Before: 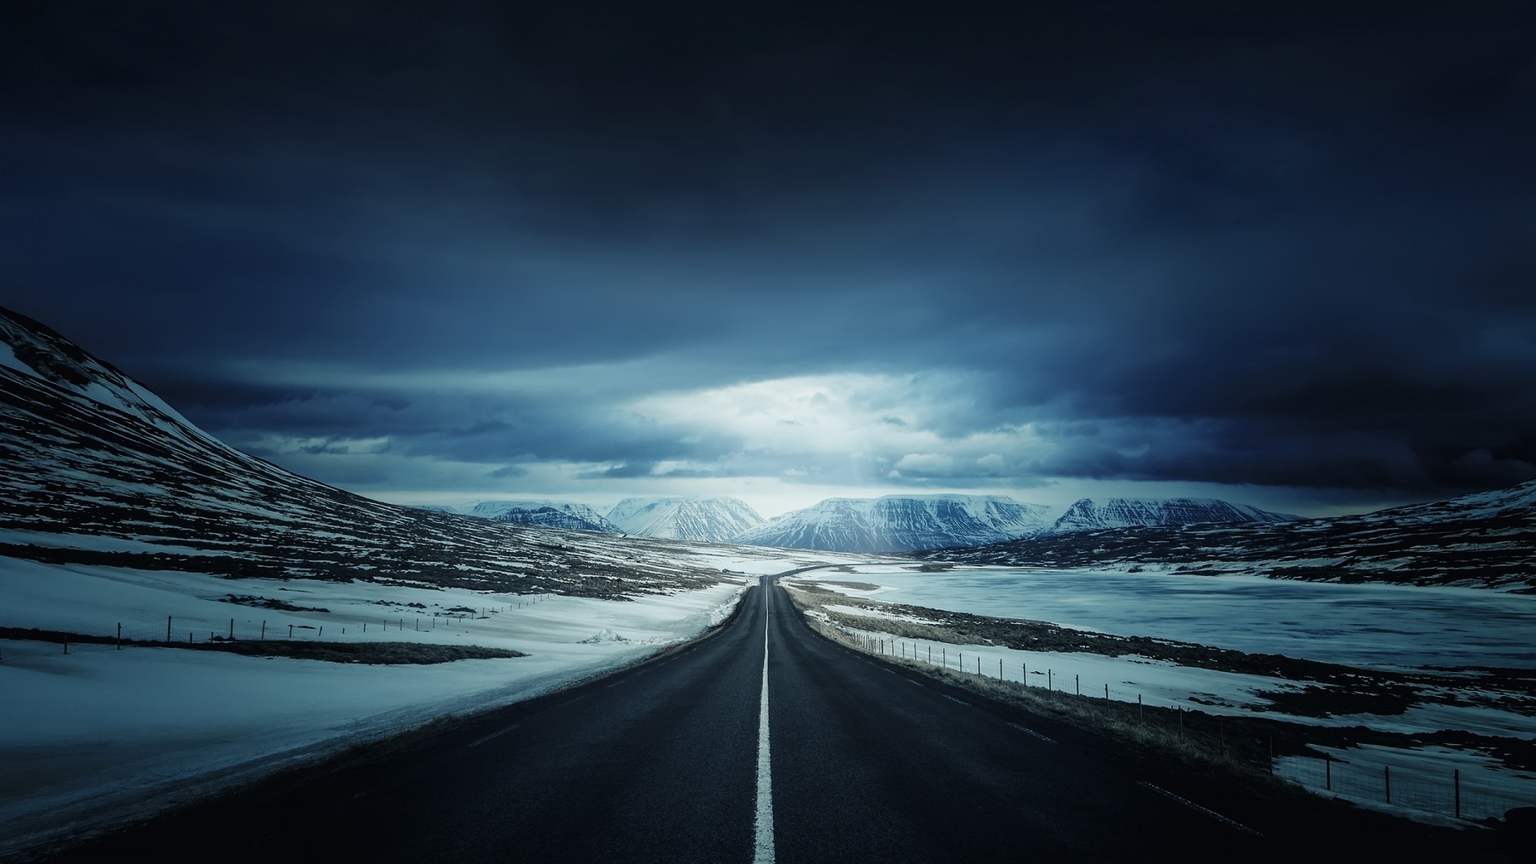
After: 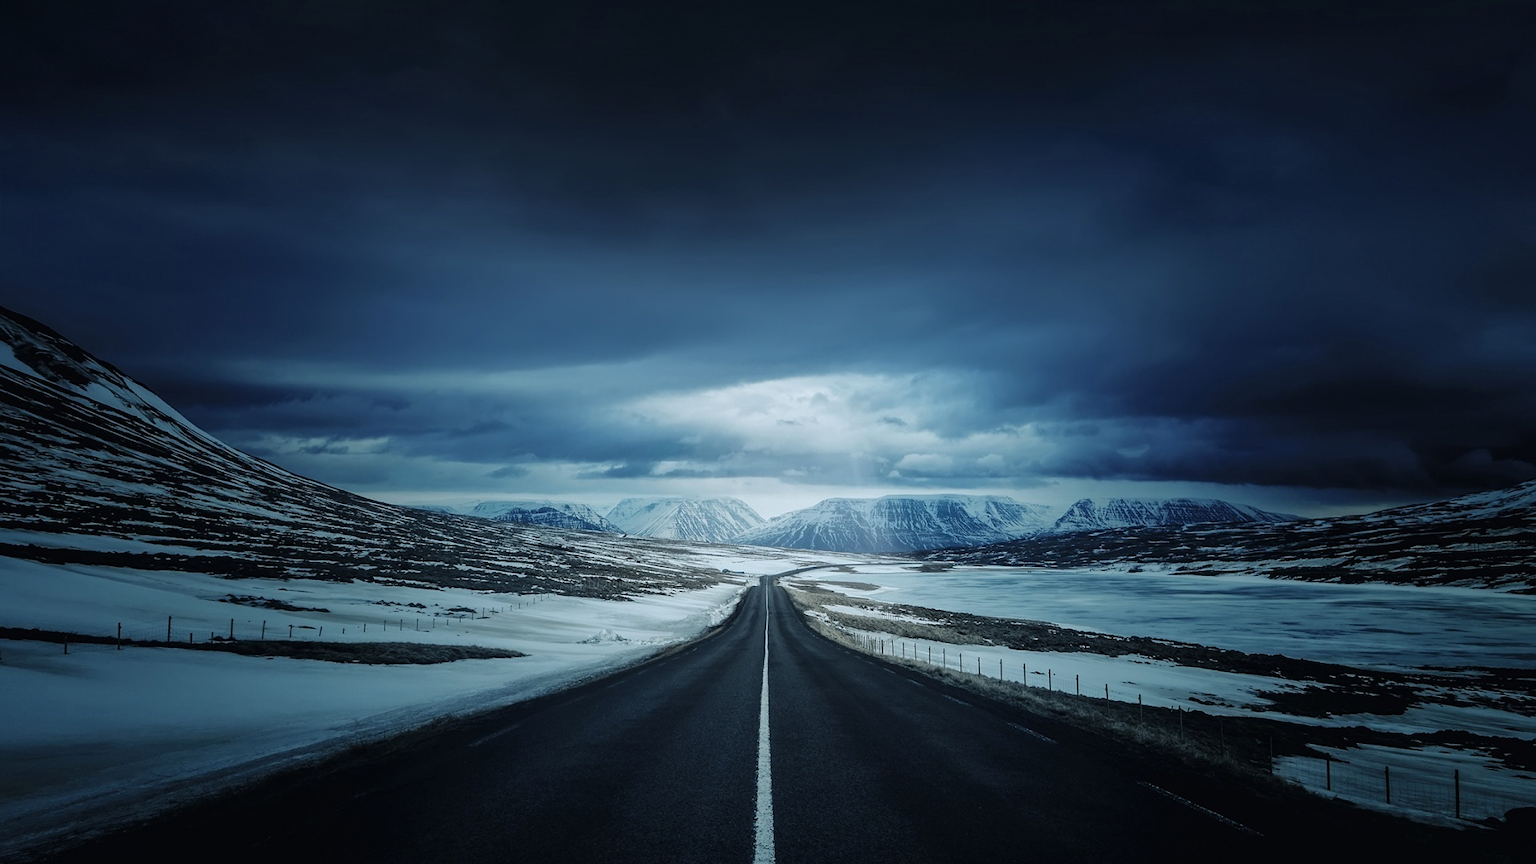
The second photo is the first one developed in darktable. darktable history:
tone equalizer: on, module defaults
white balance: red 0.974, blue 1.044
base curve: curves: ch0 [(0, 0) (0.74, 0.67) (1, 1)]
shadows and highlights: shadows 20.91, highlights -82.73, soften with gaussian
